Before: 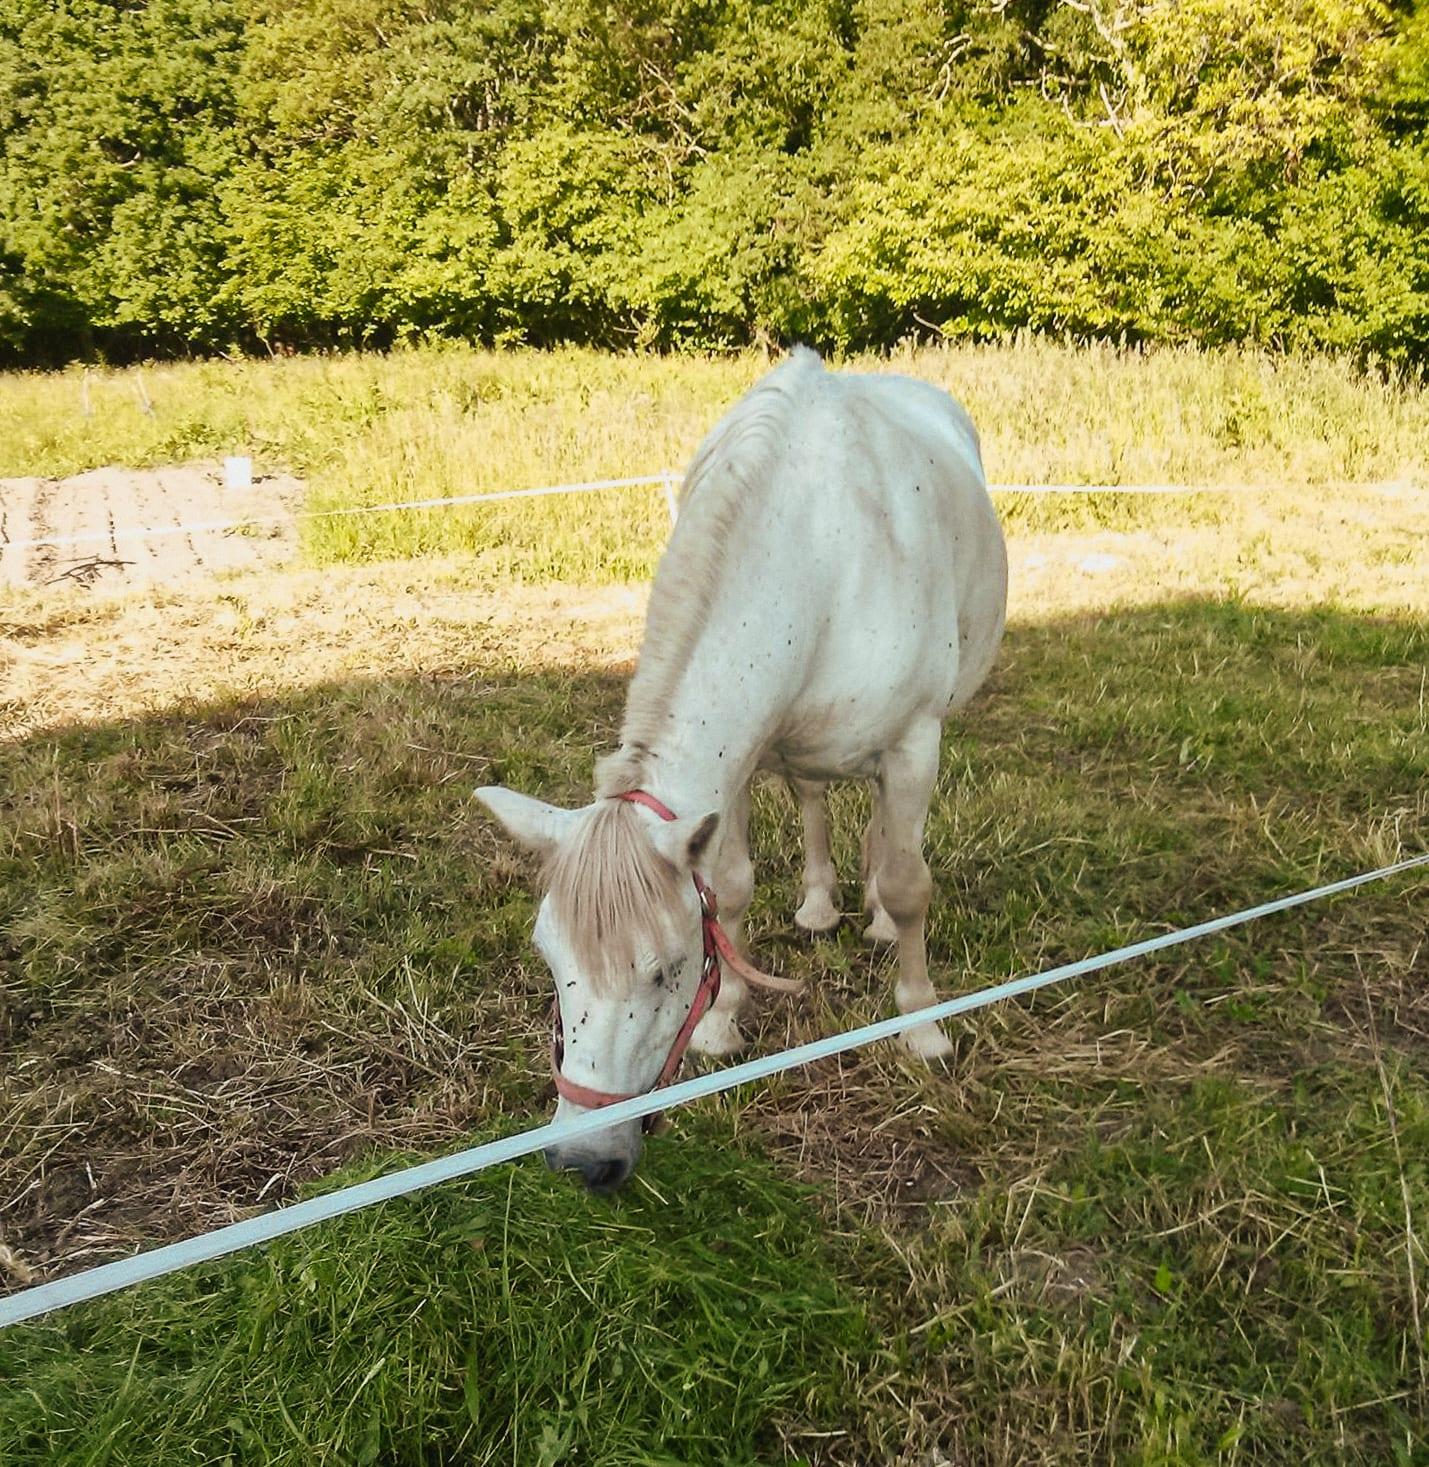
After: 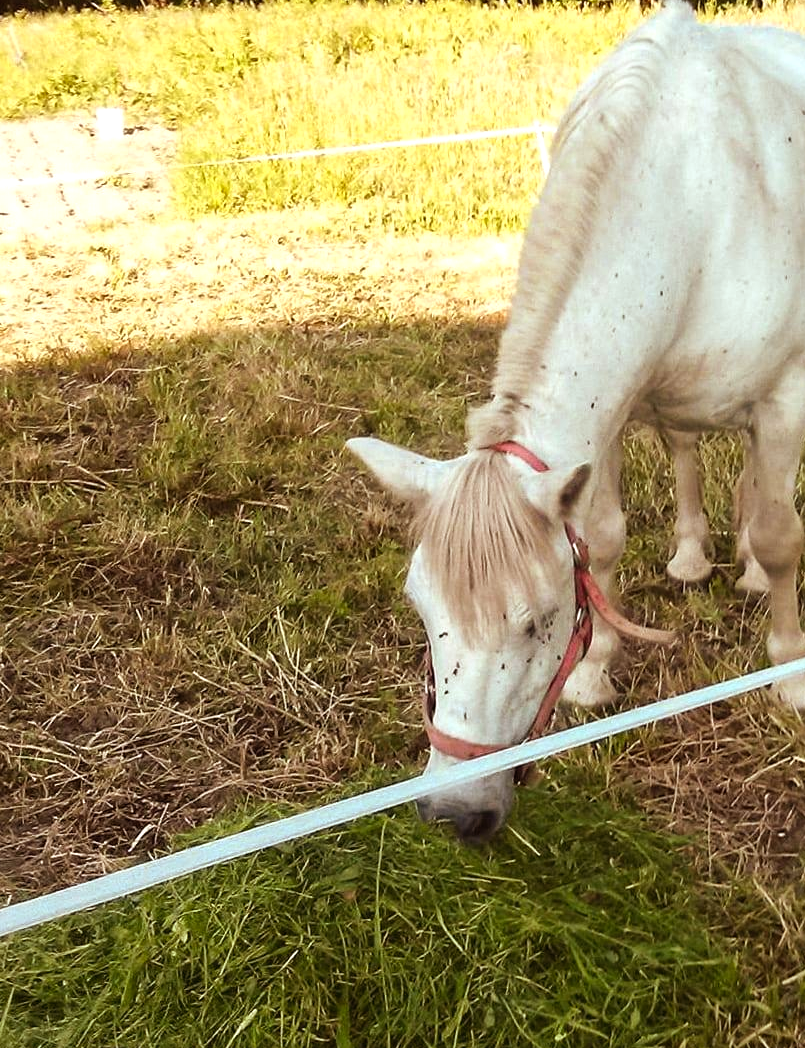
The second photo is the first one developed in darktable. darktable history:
contrast brightness saturation: saturation -0.05
exposure: exposure 0.4 EV, compensate highlight preservation false
rgb levels: mode RGB, independent channels, levels [[0, 0.5, 1], [0, 0.521, 1], [0, 0.536, 1]]
crop: left 8.966%, top 23.852%, right 34.699%, bottom 4.703%
